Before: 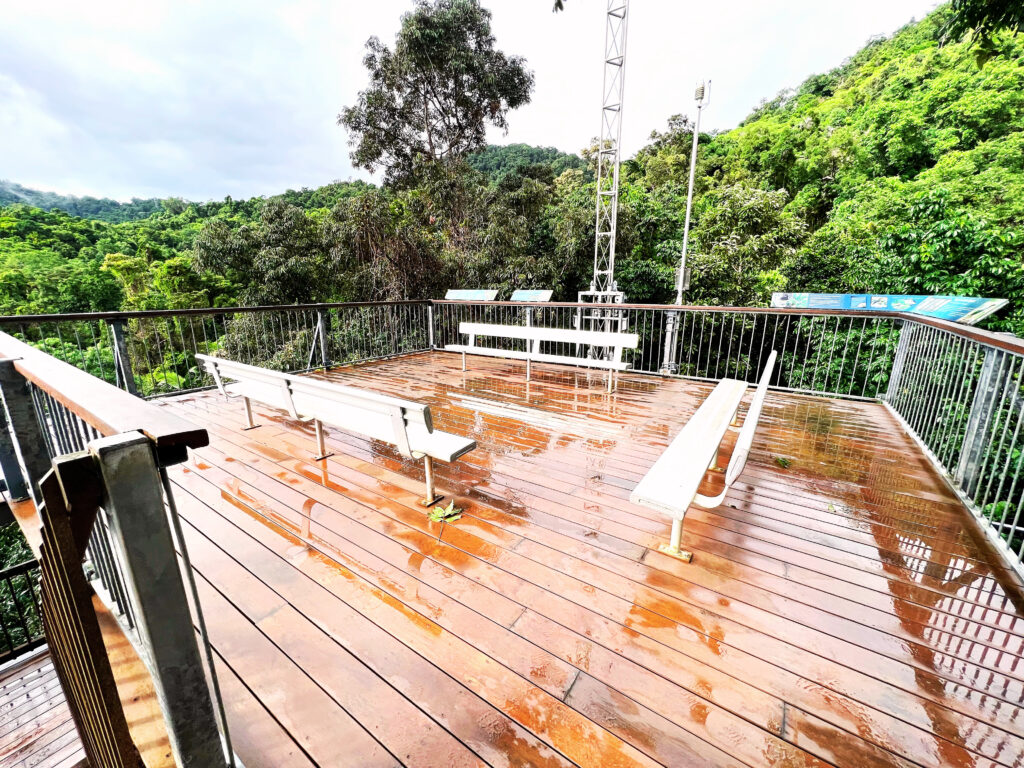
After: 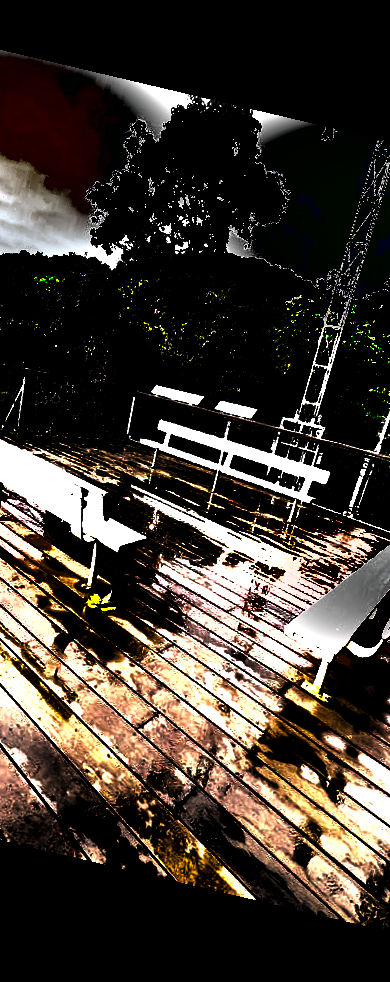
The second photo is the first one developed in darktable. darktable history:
crop: left 33.36%, right 33.36%
rotate and perspective: rotation 13.27°, automatic cropping off
color correction: saturation 3
levels: levels [0.721, 0.937, 0.997]
tone equalizer: -7 EV 0.15 EV, -6 EV 0.6 EV, -5 EV 1.15 EV, -4 EV 1.33 EV, -3 EV 1.15 EV, -2 EV 0.6 EV, -1 EV 0.15 EV, mask exposure compensation -0.5 EV
shadows and highlights: soften with gaussian
local contrast: mode bilateral grid, contrast 25, coarseness 60, detail 151%, midtone range 0.2
color balance rgb: perceptual saturation grading › highlights -29.58%, perceptual saturation grading › mid-tones 29.47%, perceptual saturation grading › shadows 59.73%, perceptual brilliance grading › global brilliance -17.79%, perceptual brilliance grading › highlights 28.73%, global vibrance 15.44%
